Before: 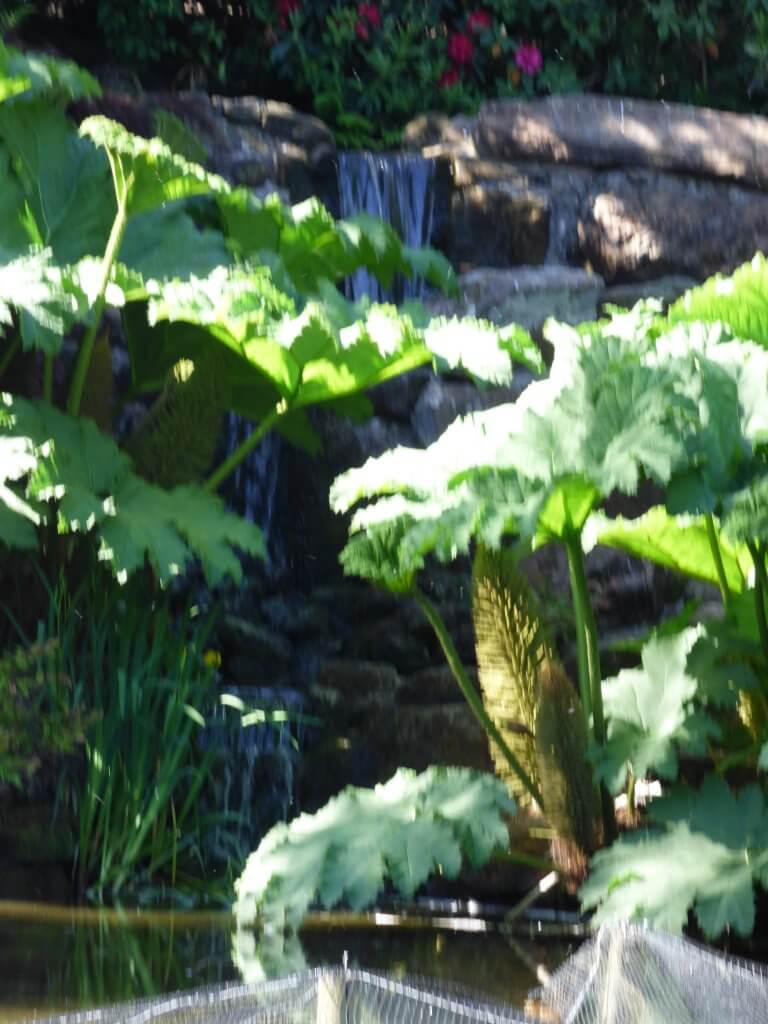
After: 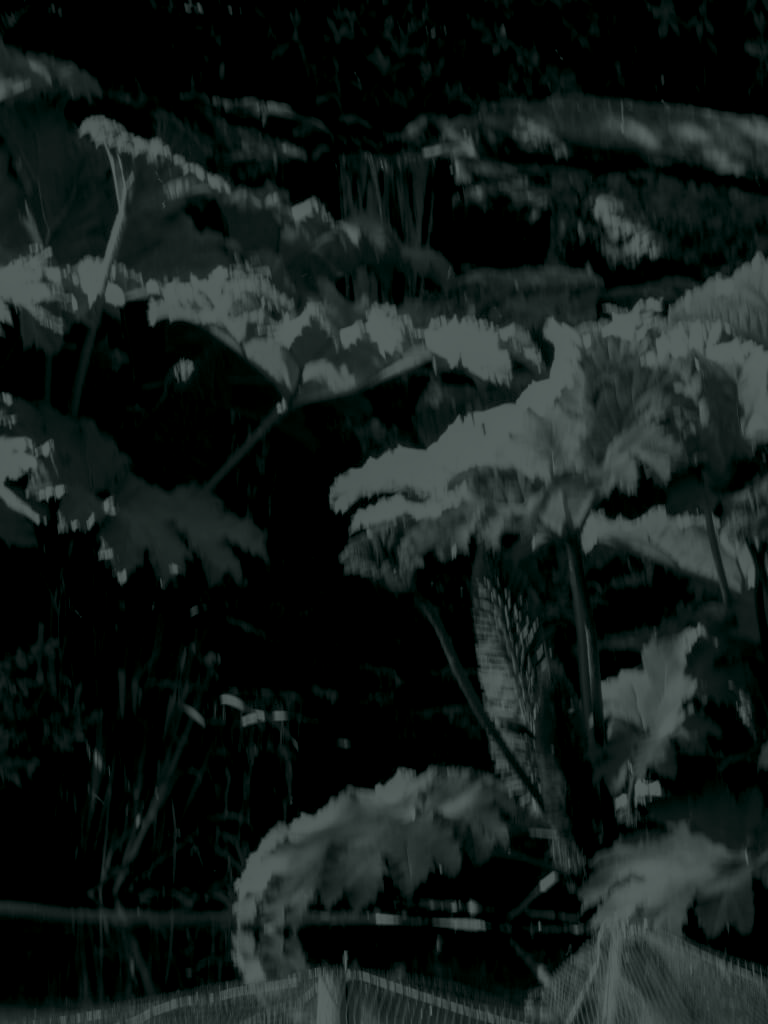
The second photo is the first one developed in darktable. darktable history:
color balance rgb: perceptual saturation grading › global saturation 20%, global vibrance 20%
local contrast: on, module defaults
colorize: hue 90°, saturation 19%, lightness 1.59%, version 1
